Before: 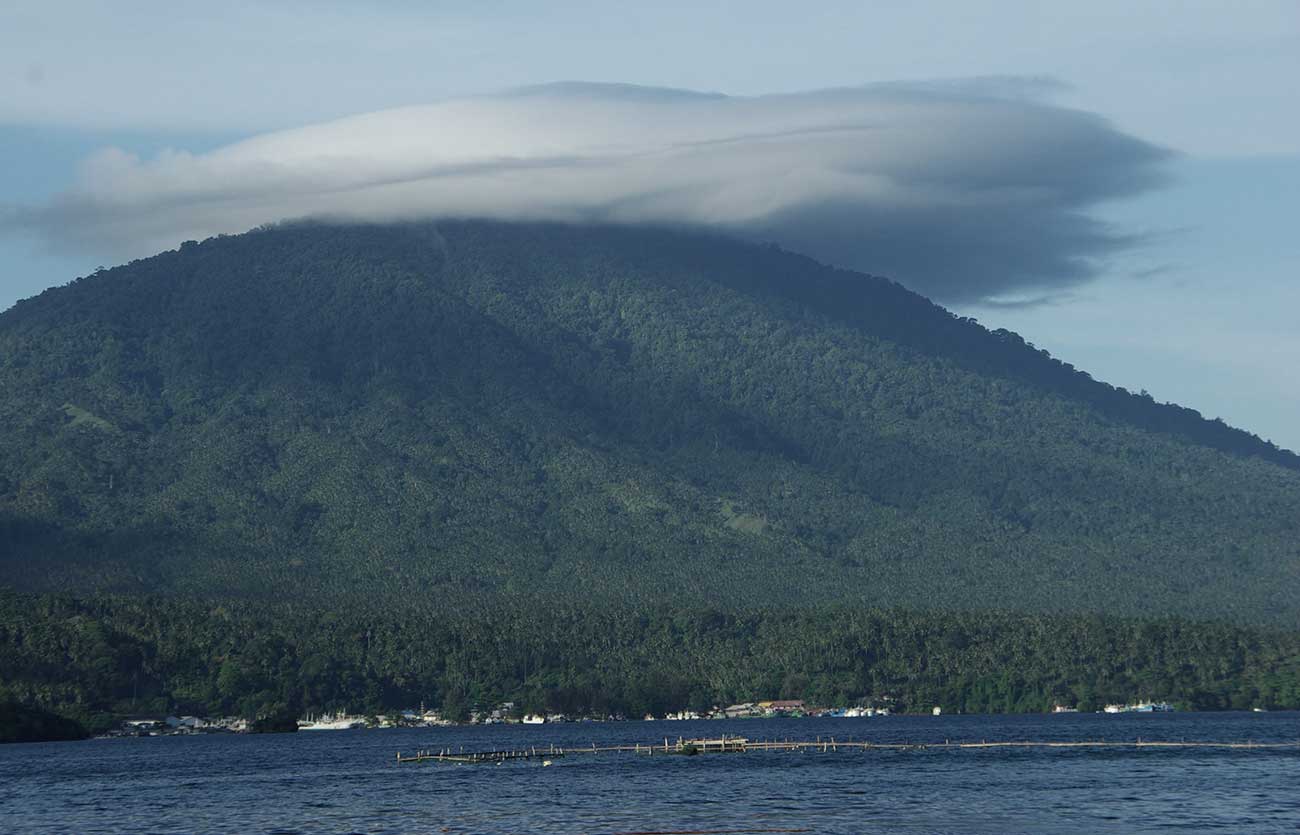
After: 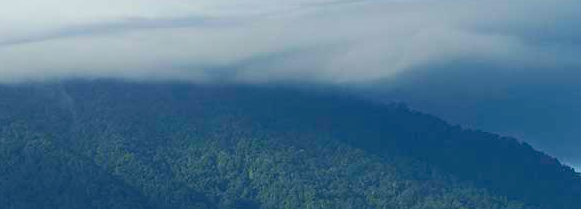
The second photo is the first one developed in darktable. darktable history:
crop: left 28.64%, top 16.832%, right 26.637%, bottom 58.055%
color balance rgb: perceptual saturation grading › global saturation 25%, global vibrance 20%
contrast brightness saturation: contrast 0.08, saturation 0.2
bloom: on, module defaults
